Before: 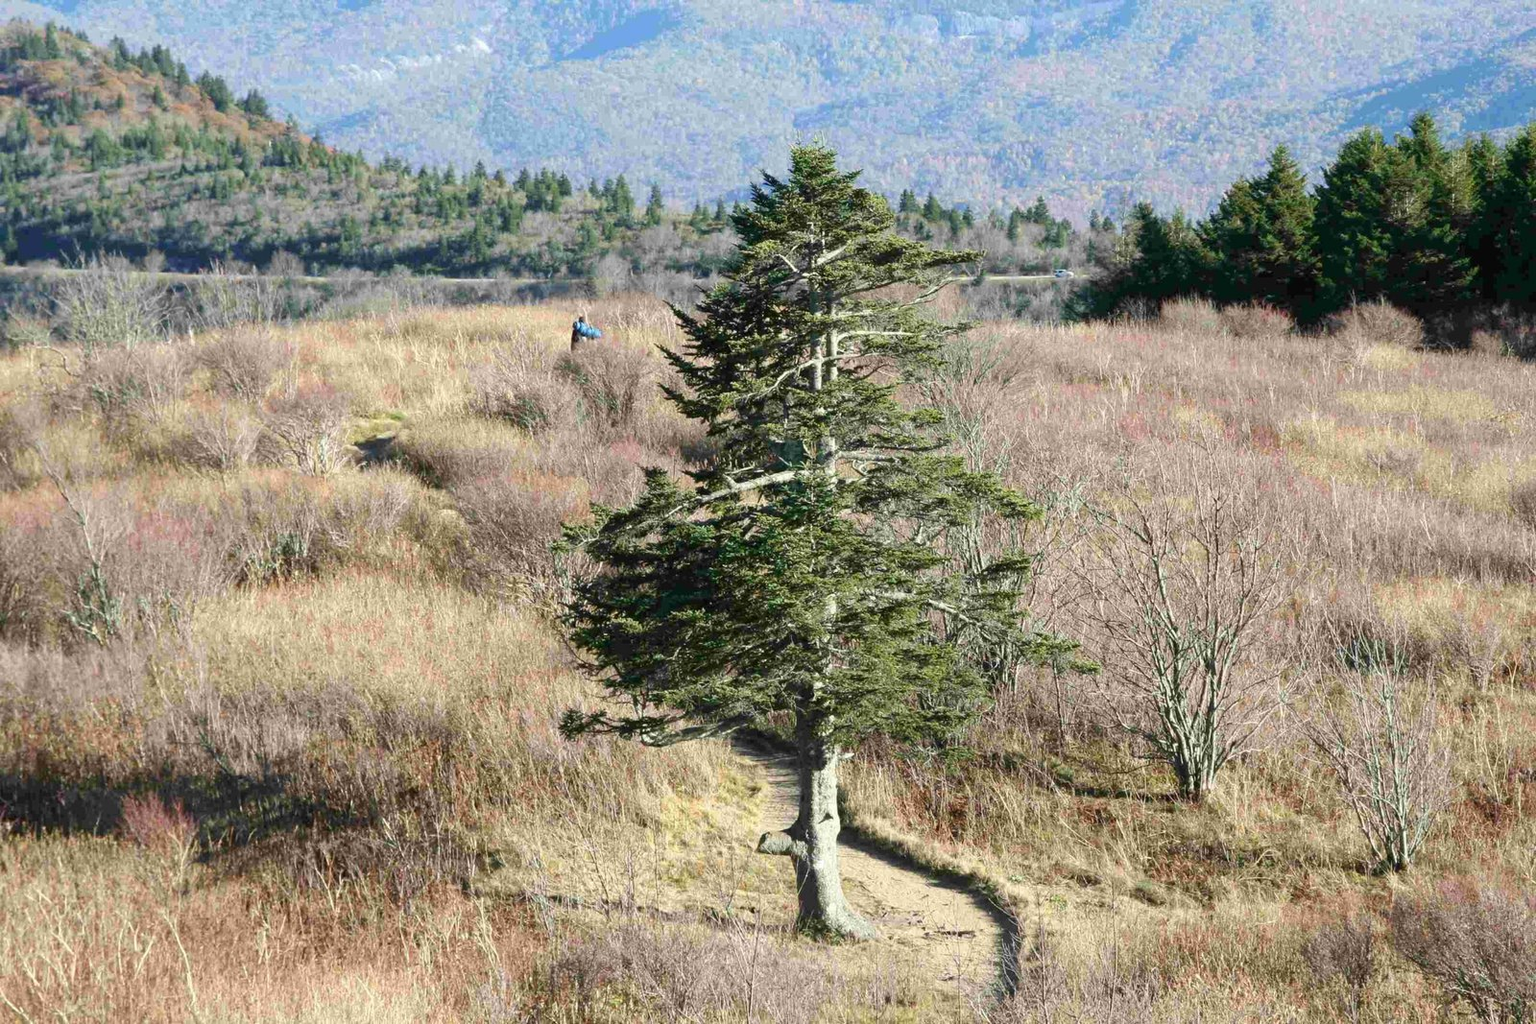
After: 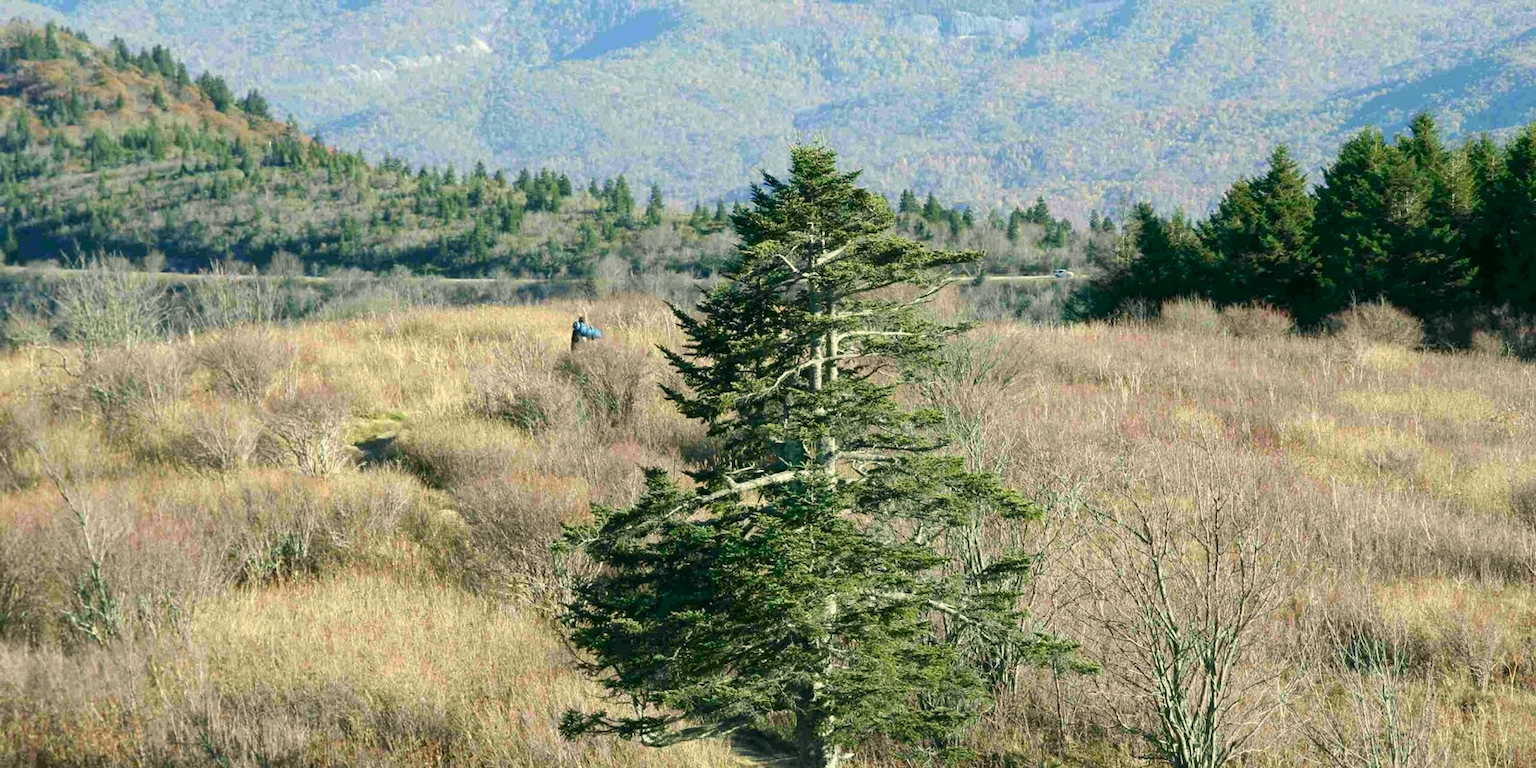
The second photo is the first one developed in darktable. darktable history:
crop: bottom 24.988%
color correction: highlights a* -0.482, highlights b* 9.48, shadows a* -9.48, shadows b* 0.803
